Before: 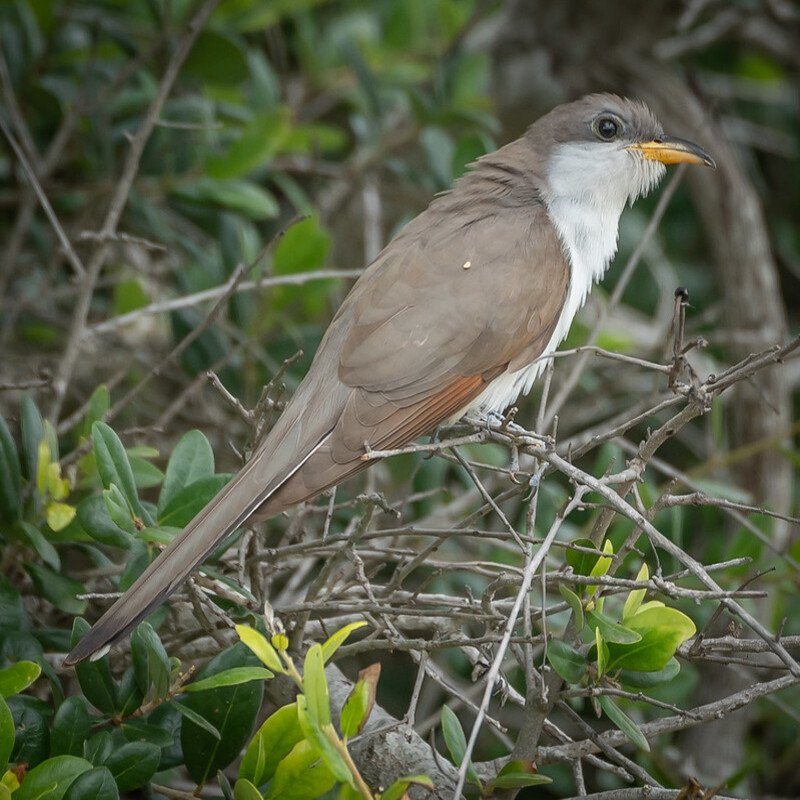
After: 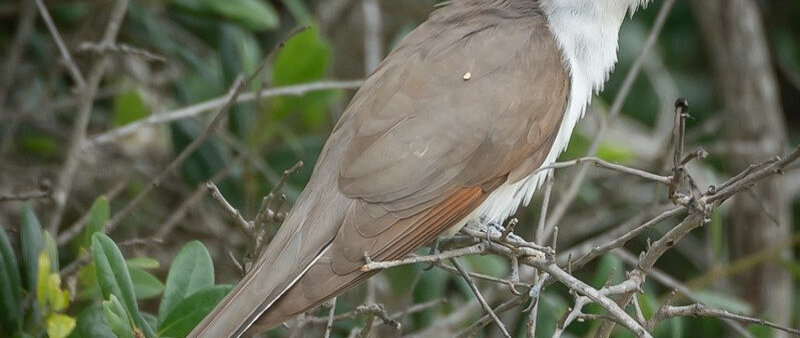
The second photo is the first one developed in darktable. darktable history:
crop and rotate: top 23.64%, bottom 34.026%
